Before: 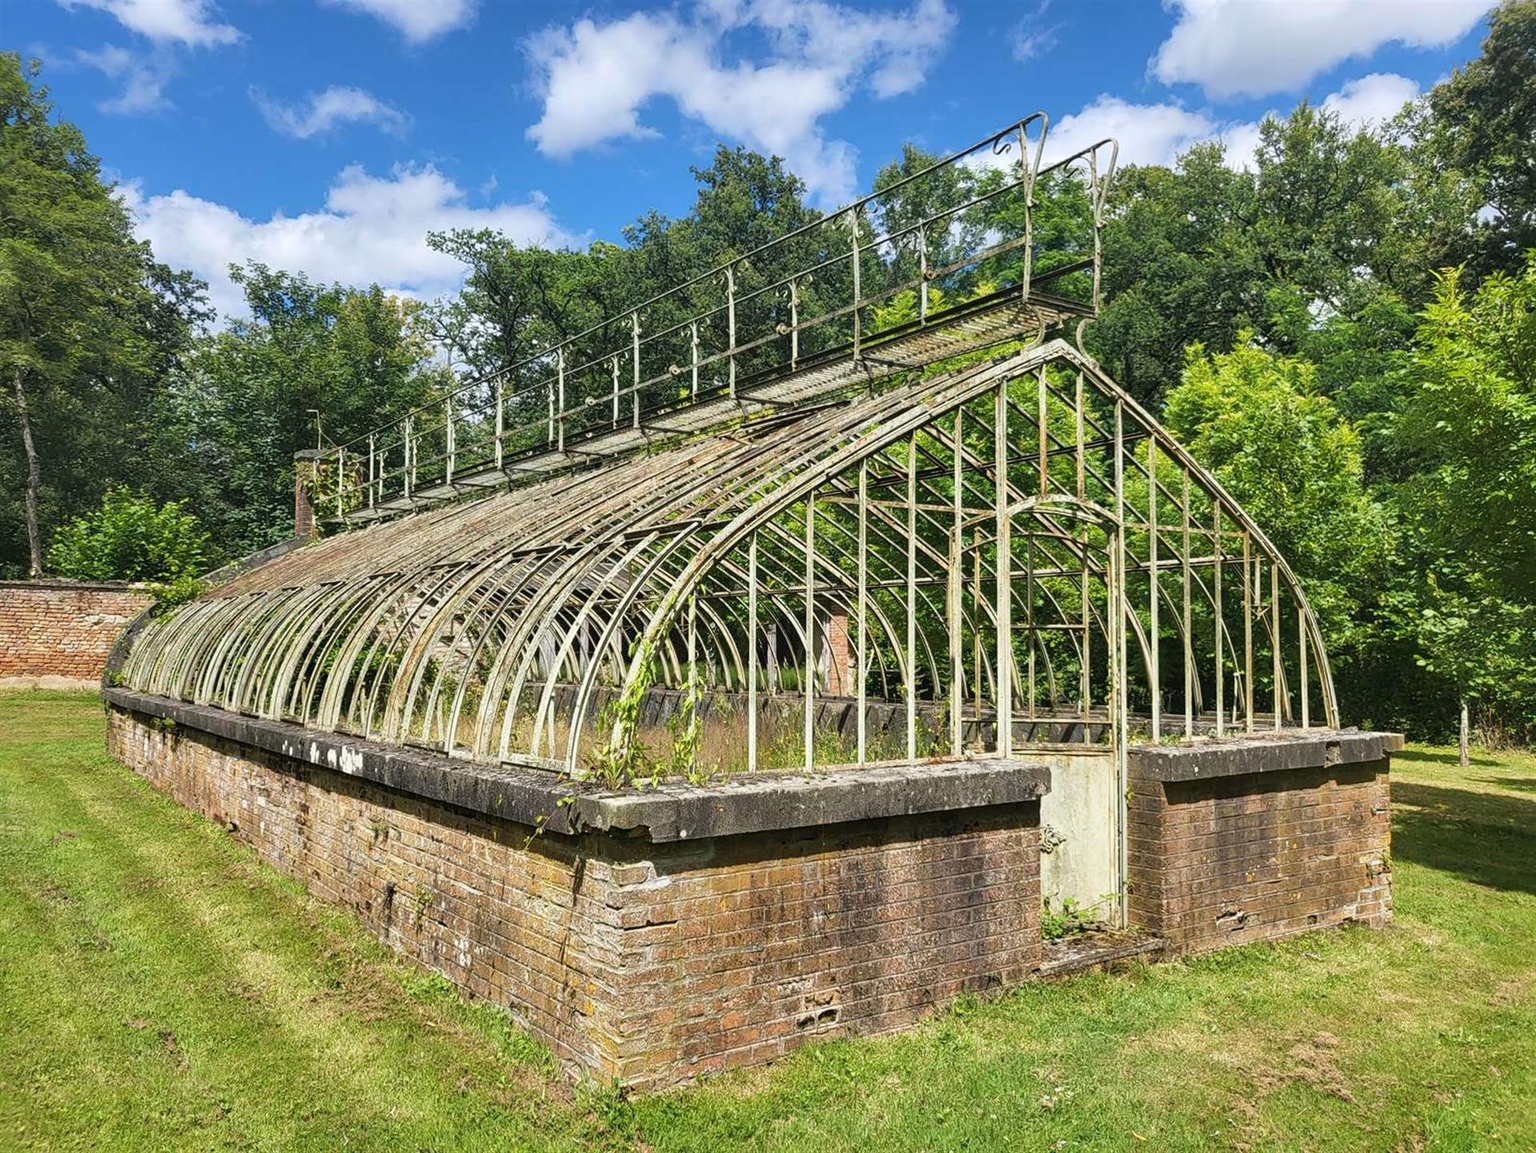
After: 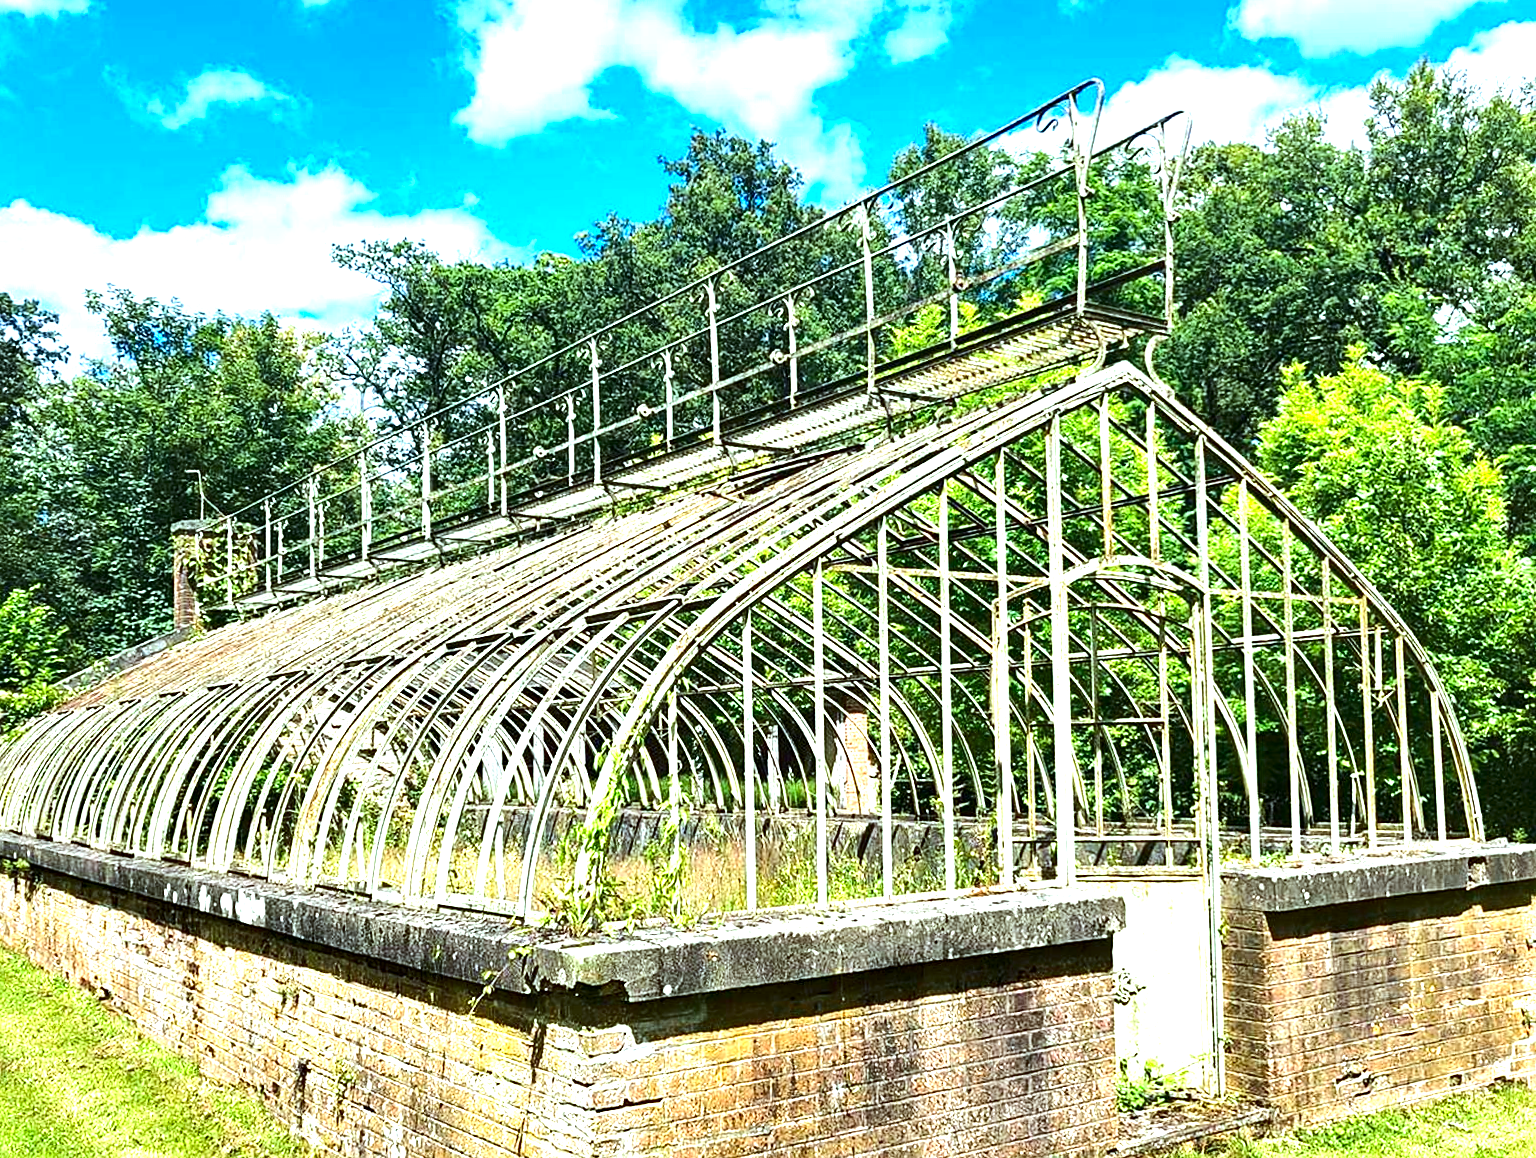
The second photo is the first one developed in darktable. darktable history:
exposure: black level correction 0, exposure 1.1 EV, compensate highlight preservation false
rotate and perspective: rotation -1.24°, automatic cropping off
crop and rotate: left 10.77%, top 5.1%, right 10.41%, bottom 16.76%
color correction: highlights a* -10.04, highlights b* -10.37
haze removal: compatibility mode true, adaptive false
sharpen: radius 1.559, amount 0.373, threshold 1.271
contrast brightness saturation: contrast 0.12, brightness -0.12, saturation 0.2
tone equalizer: -8 EV -0.417 EV, -7 EV -0.389 EV, -6 EV -0.333 EV, -5 EV -0.222 EV, -3 EV 0.222 EV, -2 EV 0.333 EV, -1 EV 0.389 EV, +0 EV 0.417 EV, edges refinement/feathering 500, mask exposure compensation -1.57 EV, preserve details no
